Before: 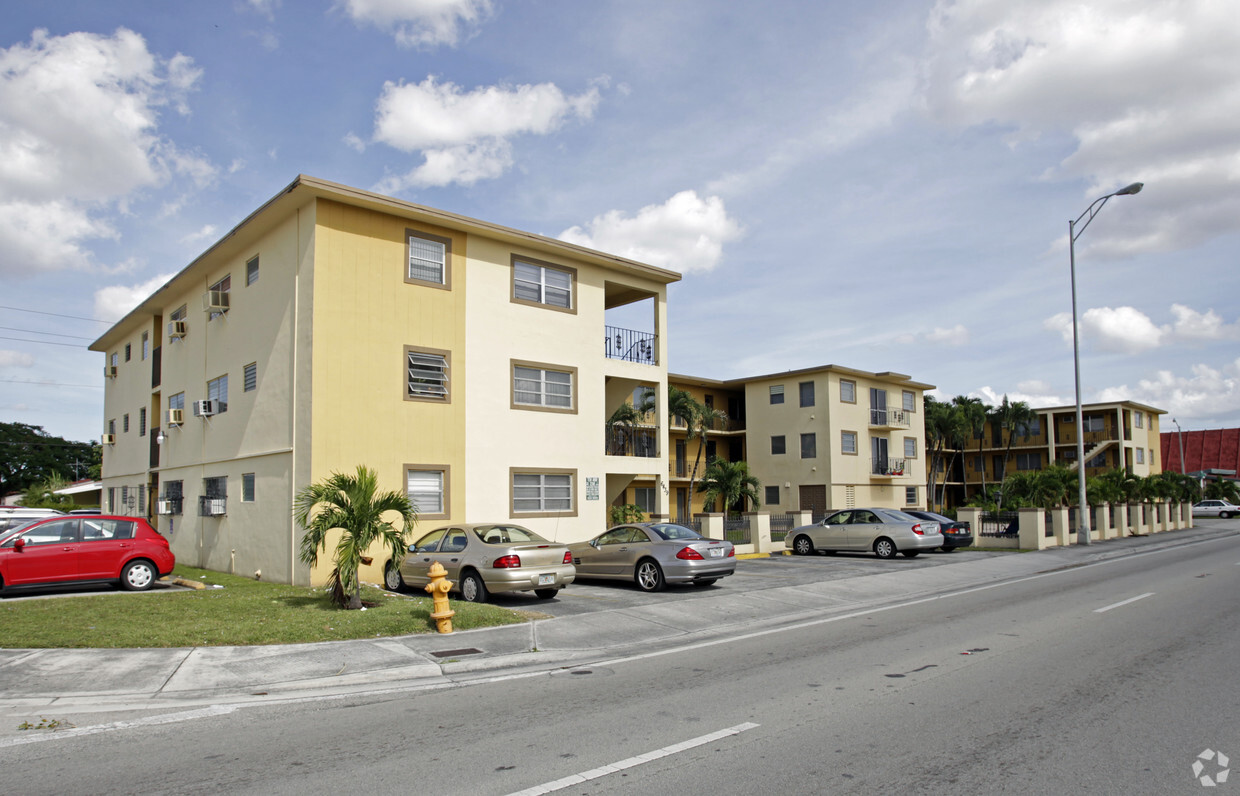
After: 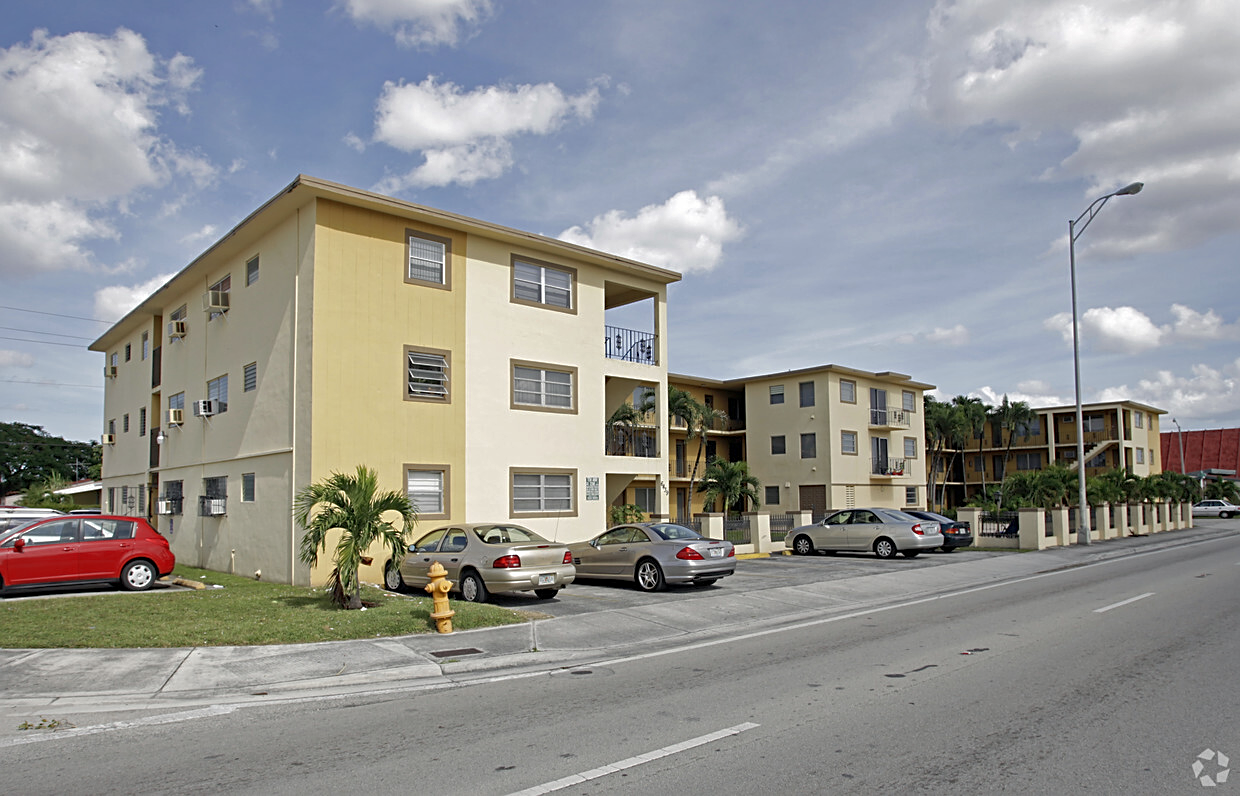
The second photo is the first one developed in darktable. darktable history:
shadows and highlights: on, module defaults
sharpen: amount 0.495
color zones: curves: ch0 [(0, 0.5) (0.125, 0.4) (0.25, 0.5) (0.375, 0.4) (0.5, 0.4) (0.625, 0.35) (0.75, 0.35) (0.875, 0.5)]; ch1 [(0, 0.35) (0.125, 0.45) (0.25, 0.35) (0.375, 0.35) (0.5, 0.35) (0.625, 0.35) (0.75, 0.45) (0.875, 0.35)]; ch2 [(0, 0.6) (0.125, 0.5) (0.25, 0.5) (0.375, 0.6) (0.5, 0.6) (0.625, 0.5) (0.75, 0.5) (0.875, 0.5)], mix -61.29%
